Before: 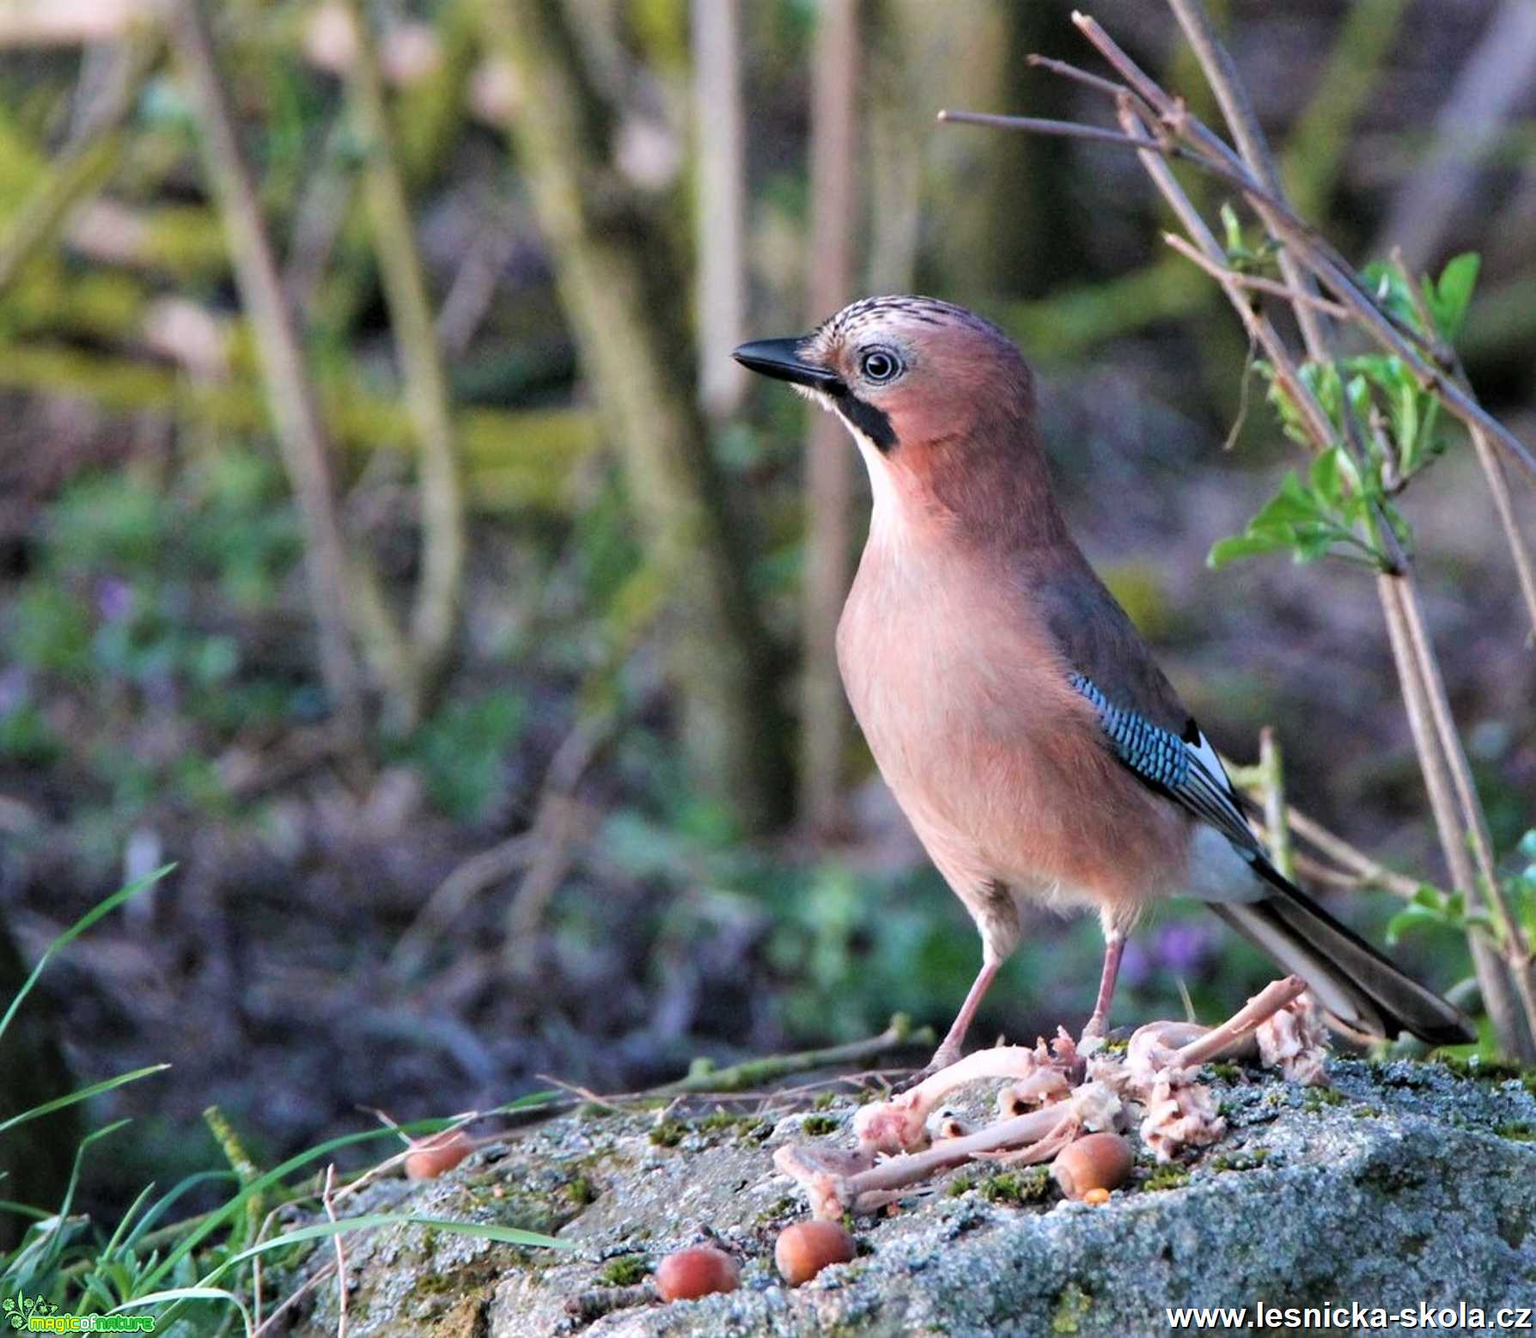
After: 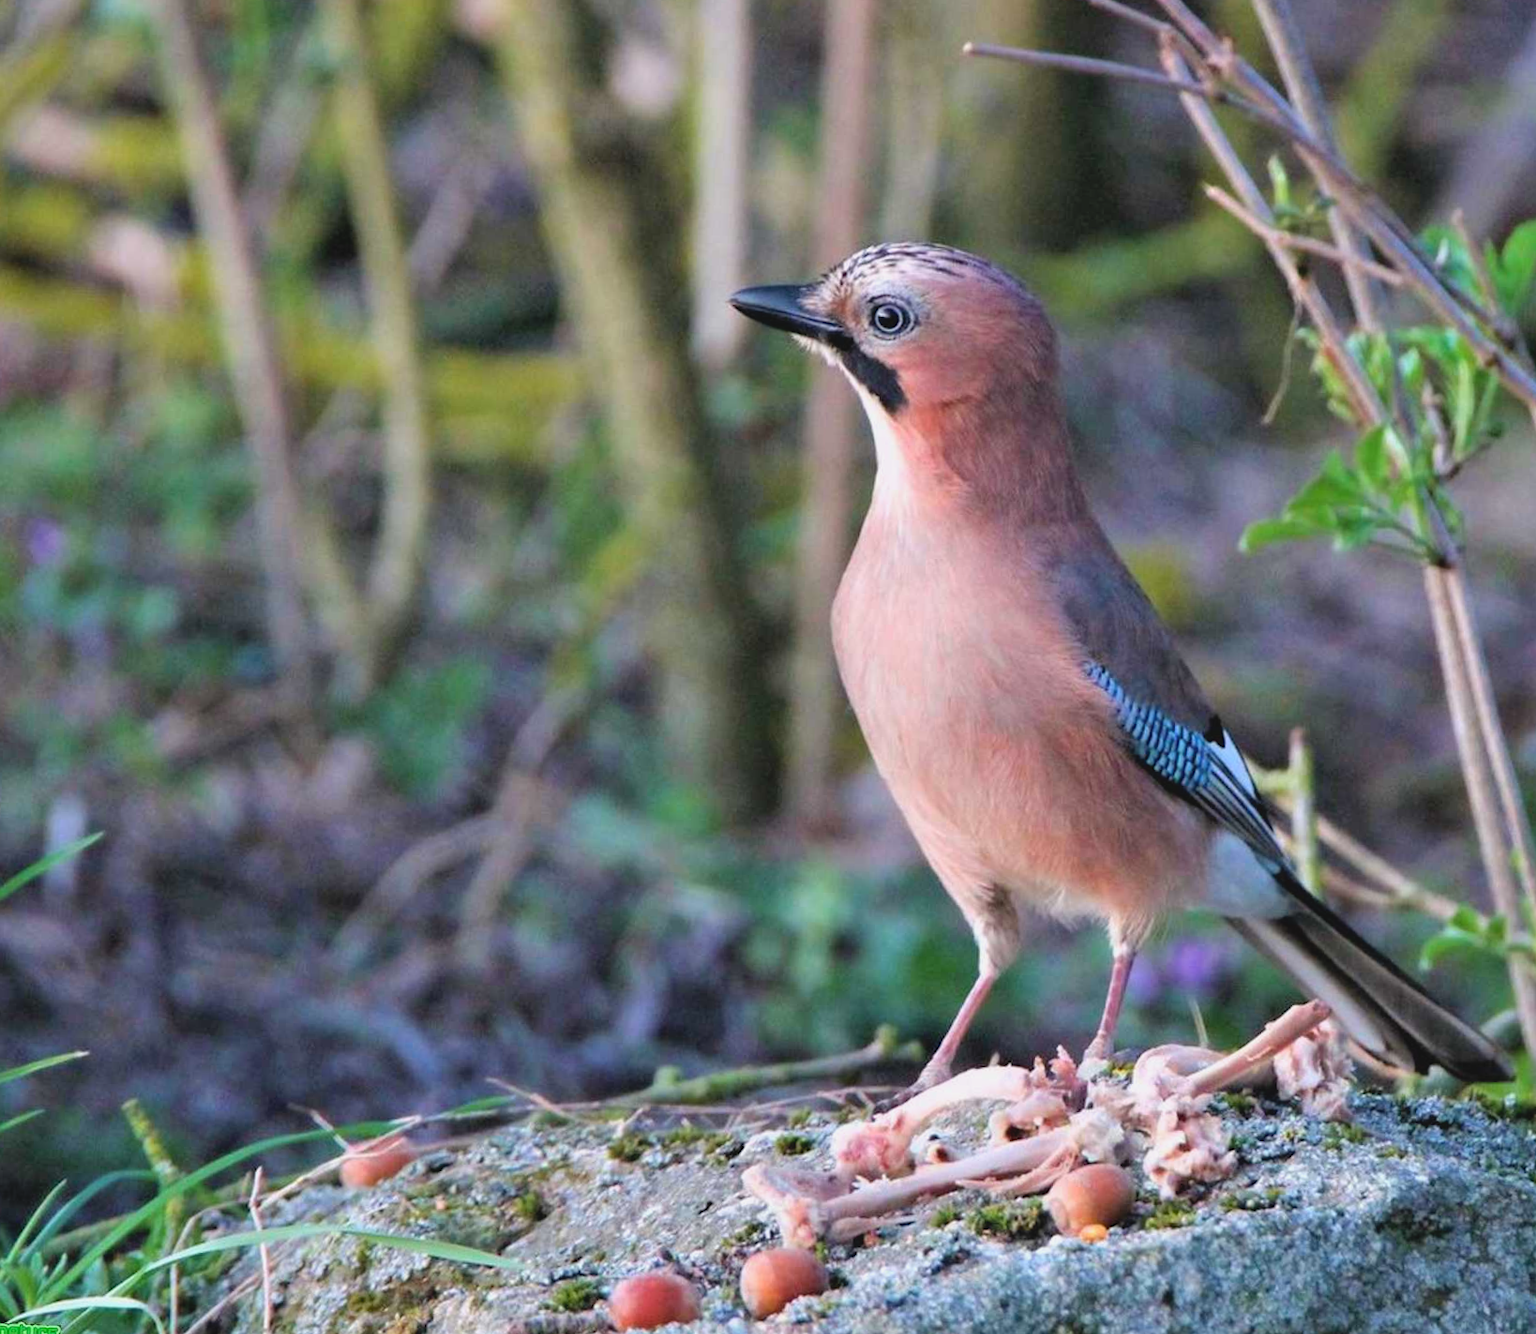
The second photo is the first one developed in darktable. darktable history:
crop and rotate: angle -2.1°, left 3.075%, top 4.041%, right 1.462%, bottom 0.745%
contrast brightness saturation: contrast -0.094, brightness 0.04, saturation 0.078
